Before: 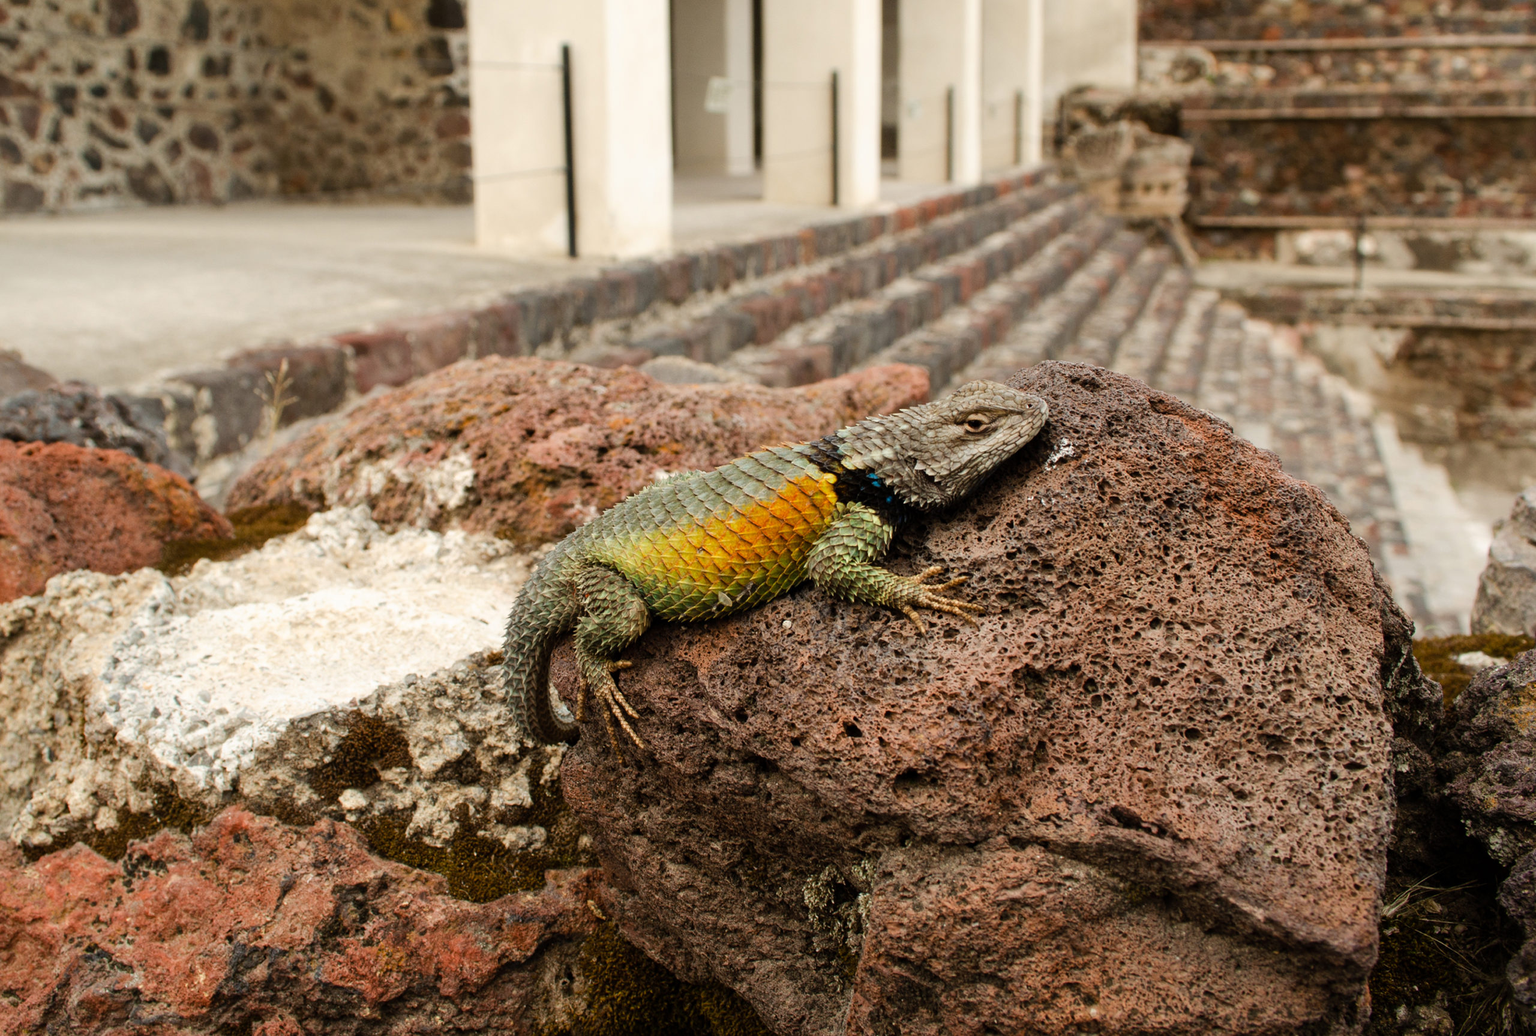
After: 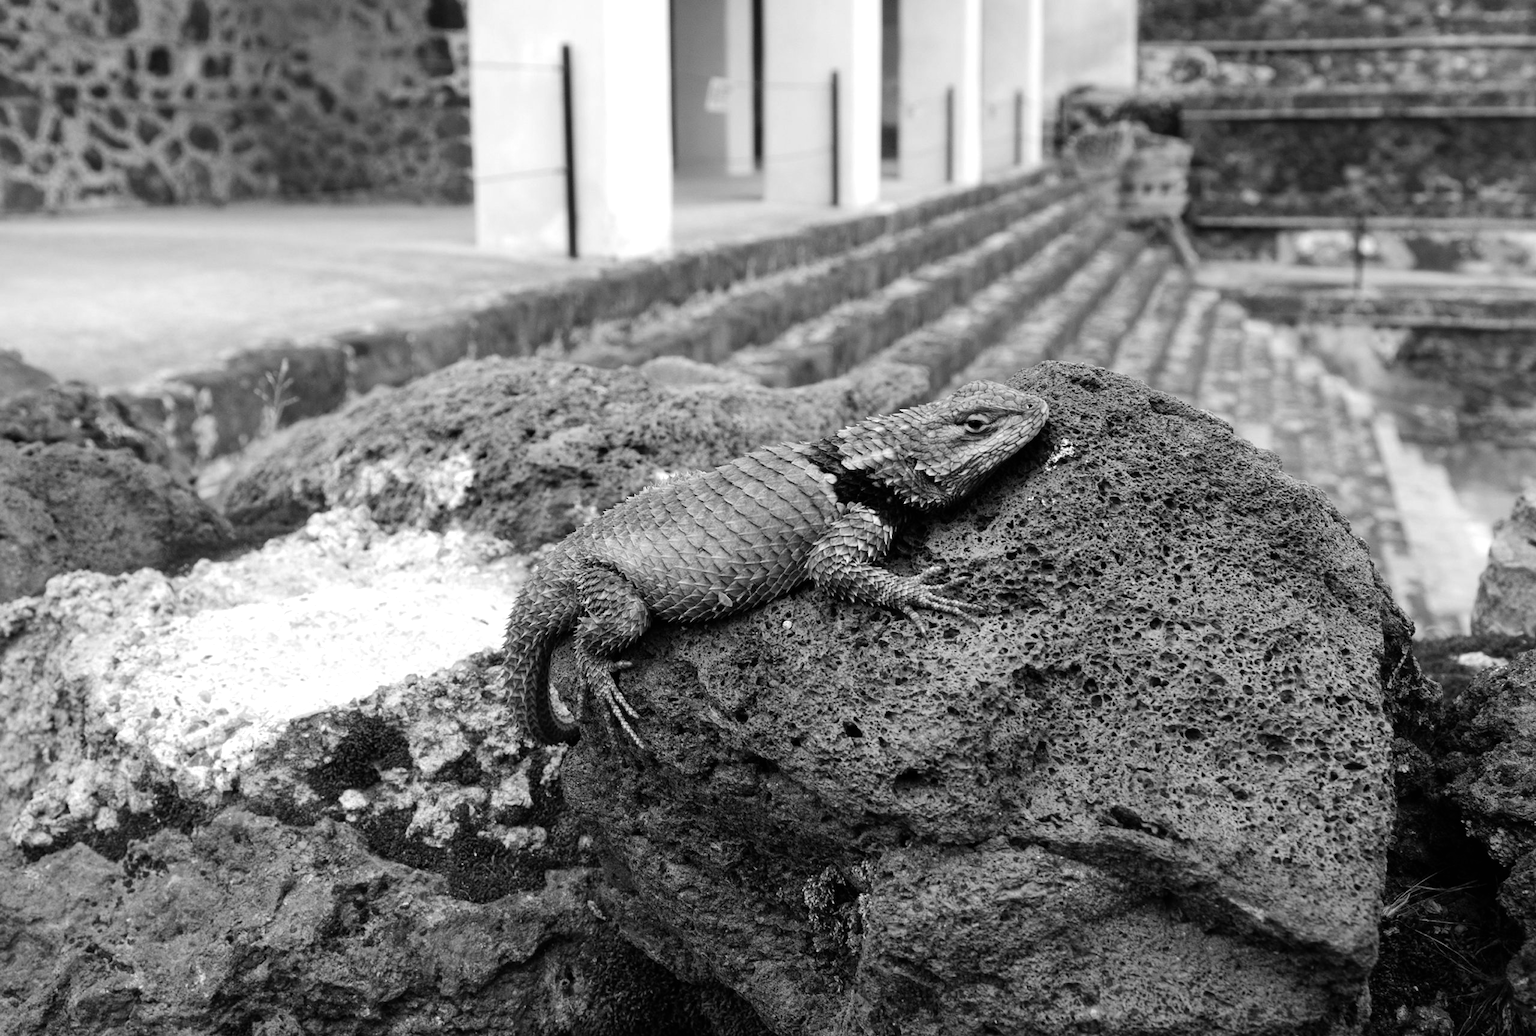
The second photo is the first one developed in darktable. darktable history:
color balance: lift [1, 1.001, 0.999, 1.001], gamma [1, 1.004, 1.007, 0.993], gain [1, 0.991, 0.987, 1.013], contrast 7.5%, contrast fulcrum 10%, output saturation 115%
color balance rgb: perceptual saturation grading › global saturation -3%
monochrome: on, module defaults
contrast brightness saturation: saturation 0.18
